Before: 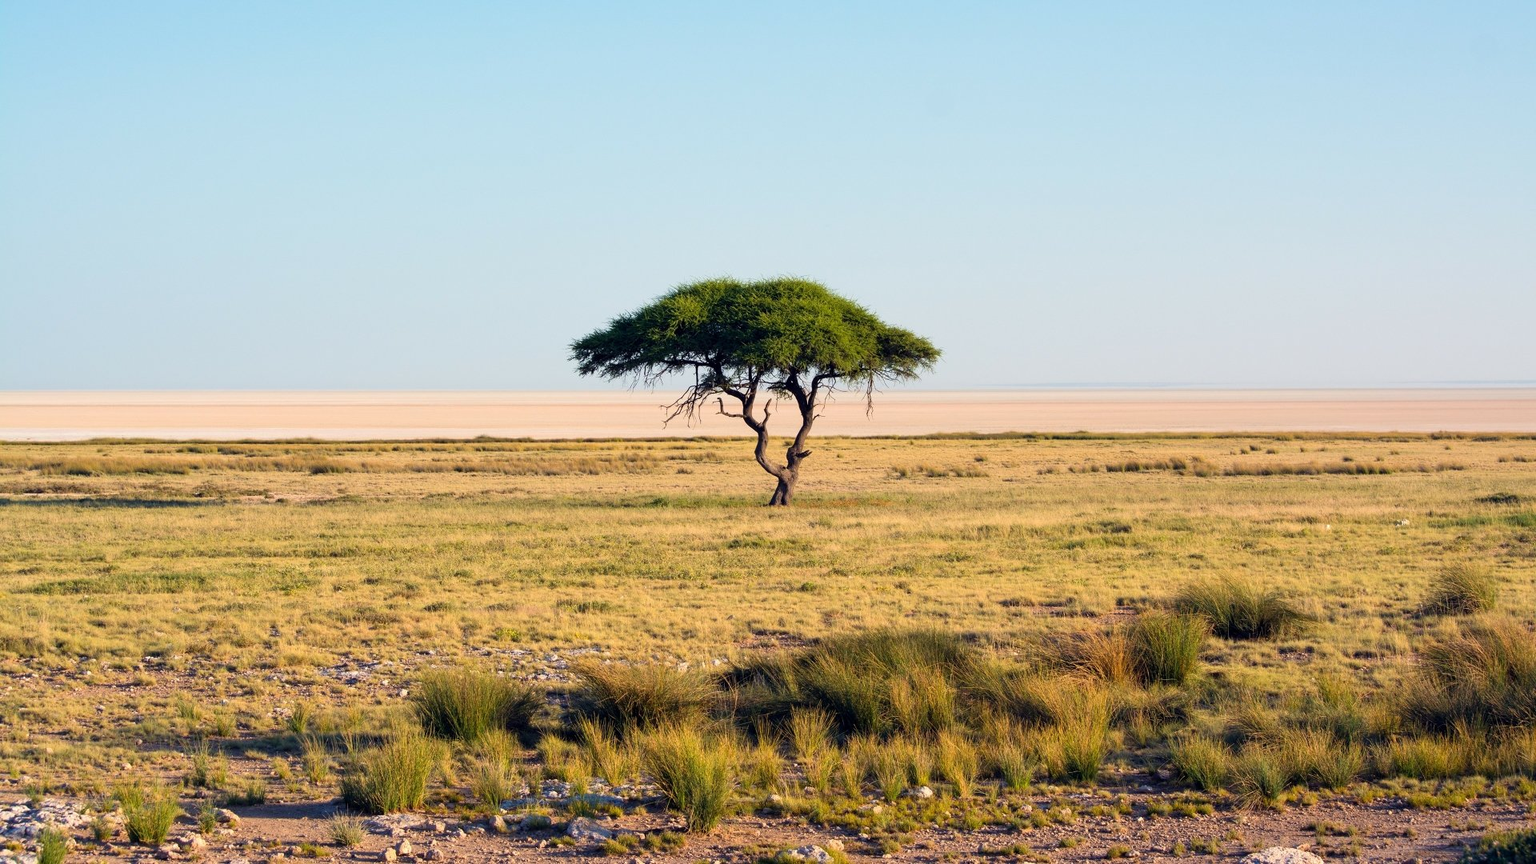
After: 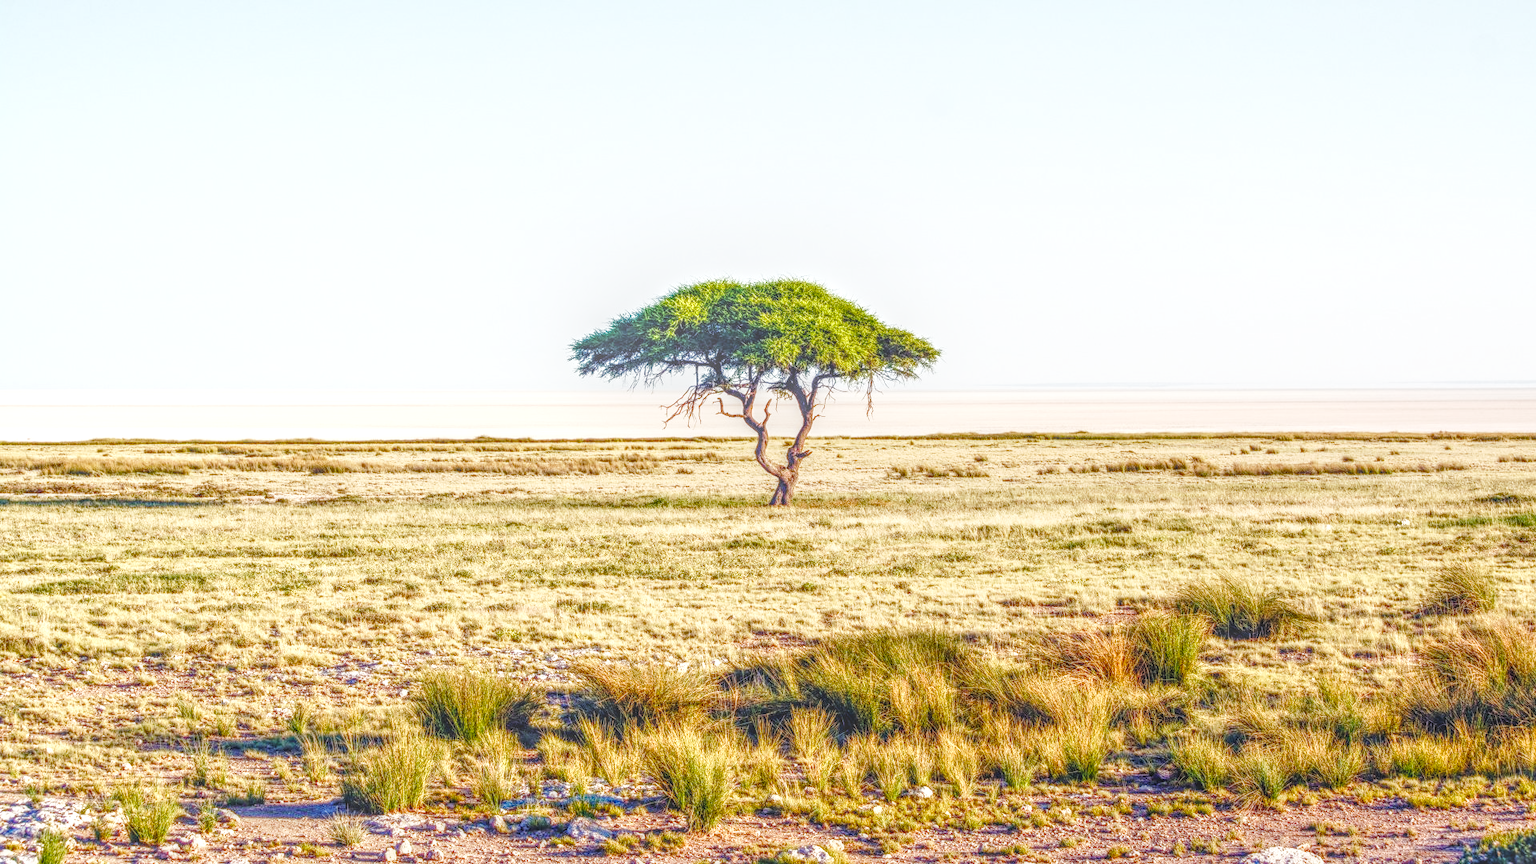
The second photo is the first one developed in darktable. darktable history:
local contrast: highlights 0%, shadows 0%, detail 200%, midtone range 0.25
tone equalizer: -8 EV -1.84 EV, -7 EV -1.16 EV, -6 EV -1.62 EV, smoothing diameter 25%, edges refinement/feathering 10, preserve details guided filter
base curve: curves: ch0 [(0, 0) (0.028, 0.03) (0.121, 0.232) (0.46, 0.748) (0.859, 0.968) (1, 1)], preserve colors none
shadows and highlights: shadows 37.27, highlights -28.18, soften with gaussian
exposure: exposure 0.4 EV, compensate highlight preservation false
color balance rgb: perceptual saturation grading › global saturation 20%, perceptual saturation grading › highlights -50%, perceptual saturation grading › shadows 30%
